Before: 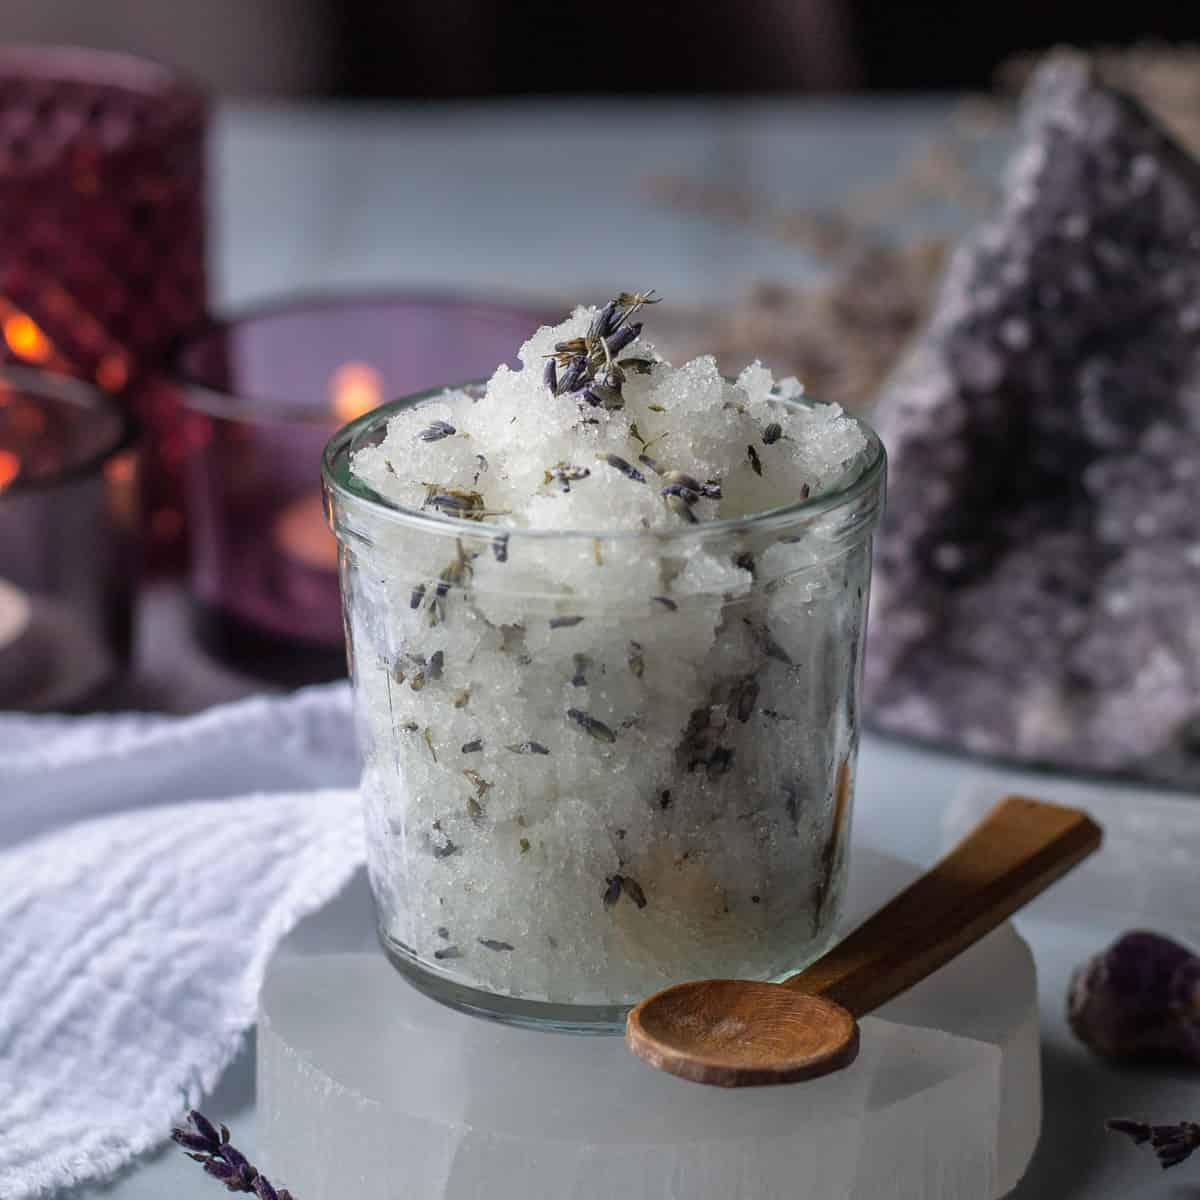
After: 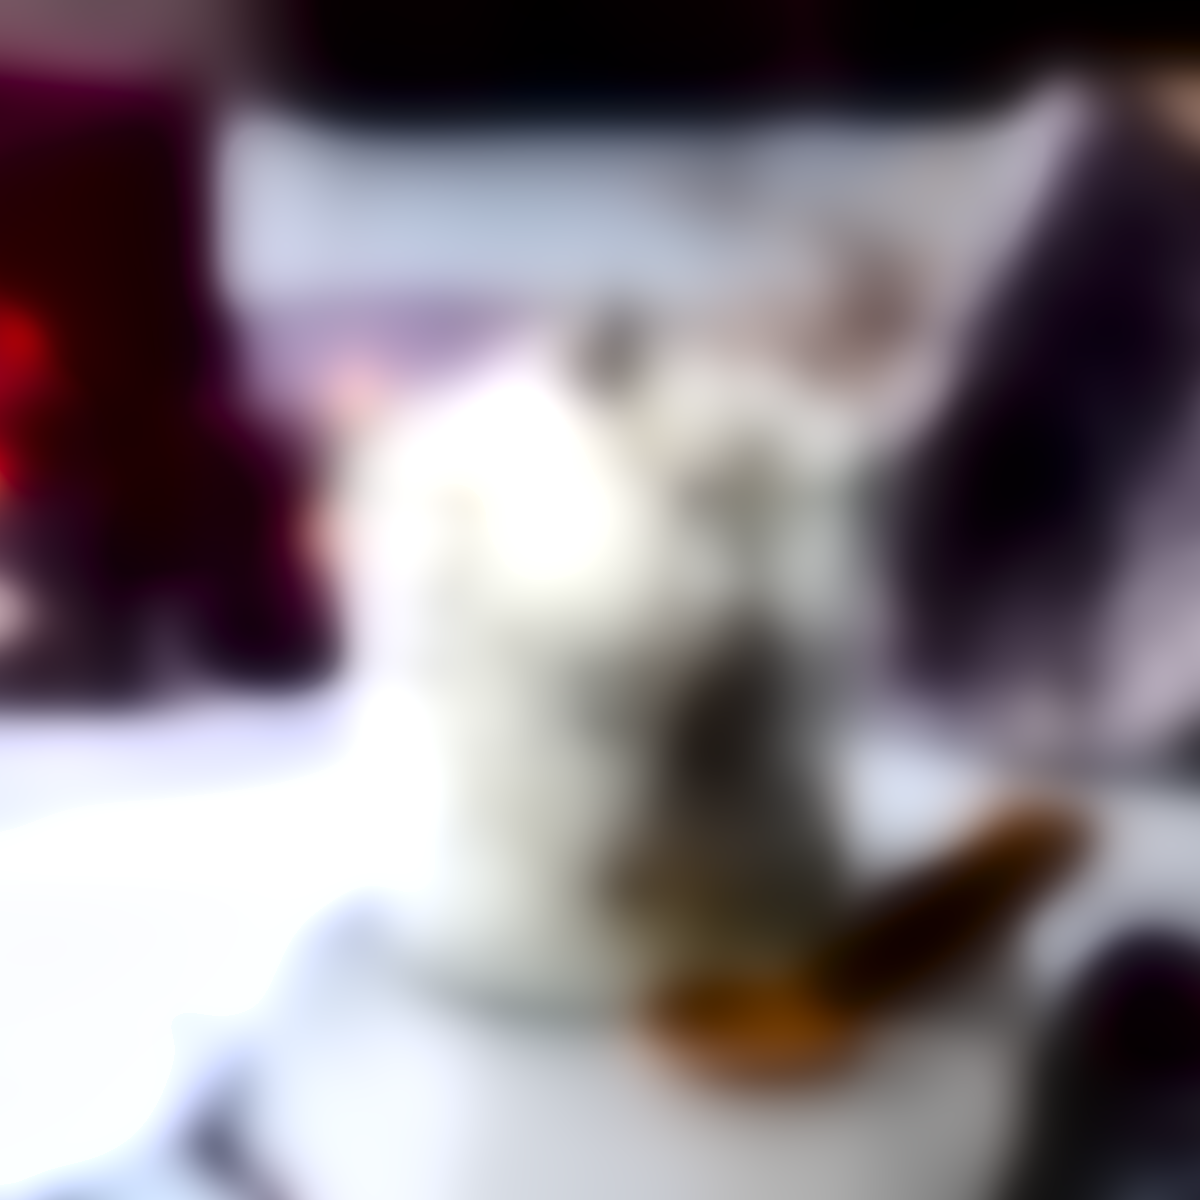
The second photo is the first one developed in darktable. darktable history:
sharpen: on, module defaults
shadows and highlights: white point adjustment 0.05, highlights color adjustment 55.9%, soften with gaussian
exposure: black level correction 0, exposure 1.2 EV, compensate highlight preservation false
lowpass: radius 31.92, contrast 1.72, brightness -0.98, saturation 0.94
color balance rgb: perceptual saturation grading › global saturation 20%, perceptual saturation grading › highlights -25%, perceptual saturation grading › shadows 25%
